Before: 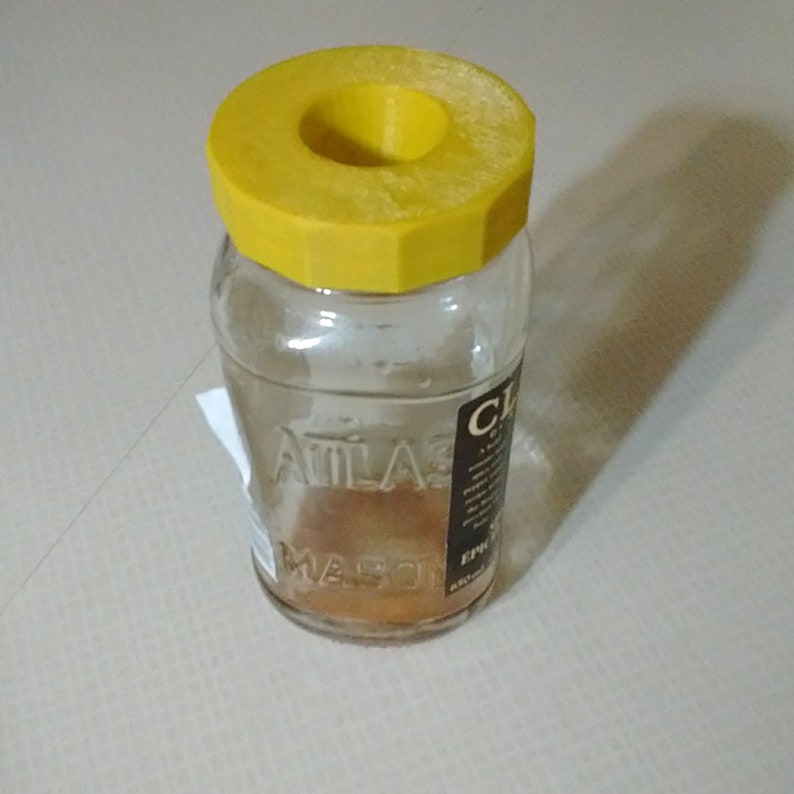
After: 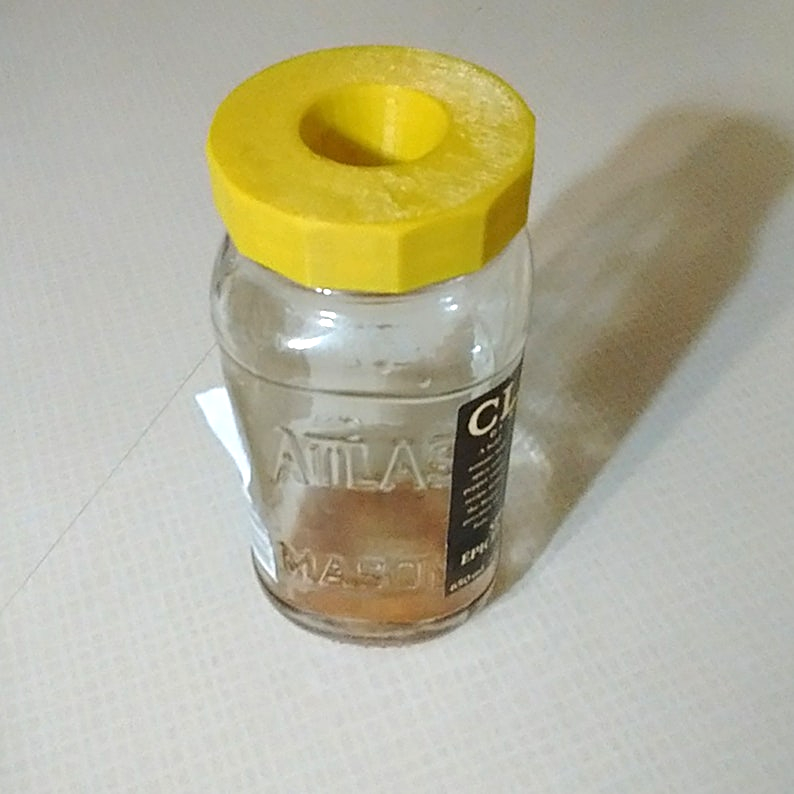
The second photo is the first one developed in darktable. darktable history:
tone equalizer: -8 EV -0.424 EV, -7 EV -0.398 EV, -6 EV -0.333 EV, -5 EV -0.184 EV, -3 EV 0.199 EV, -2 EV 0.352 EV, -1 EV 0.373 EV, +0 EV 0.39 EV
sharpen: on, module defaults
